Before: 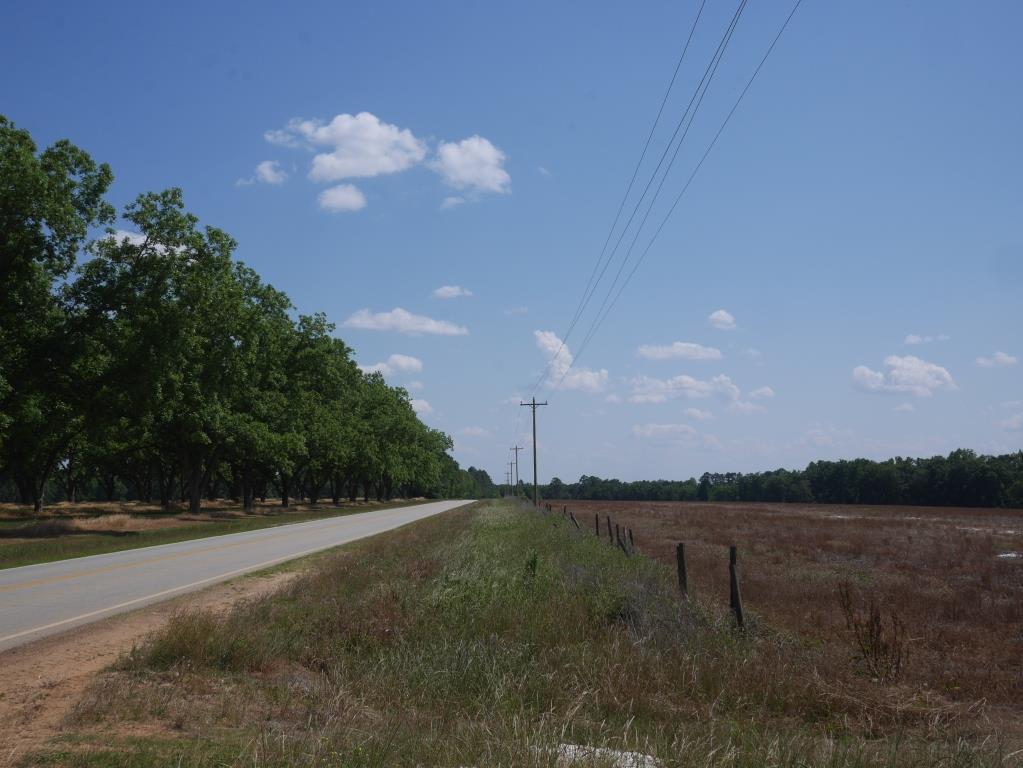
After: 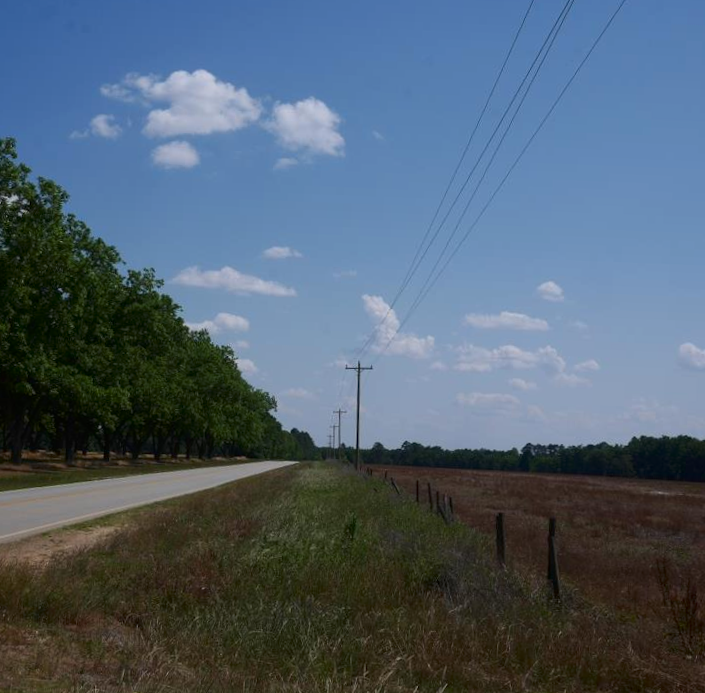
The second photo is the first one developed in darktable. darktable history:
rotate and perspective: rotation -1°, crop left 0.011, crop right 0.989, crop top 0.025, crop bottom 0.975
contrast brightness saturation: contrast 0.07, brightness -0.13, saturation 0.06
crop and rotate: angle -3.27°, left 14.277%, top 0.028%, right 10.766%, bottom 0.028%
